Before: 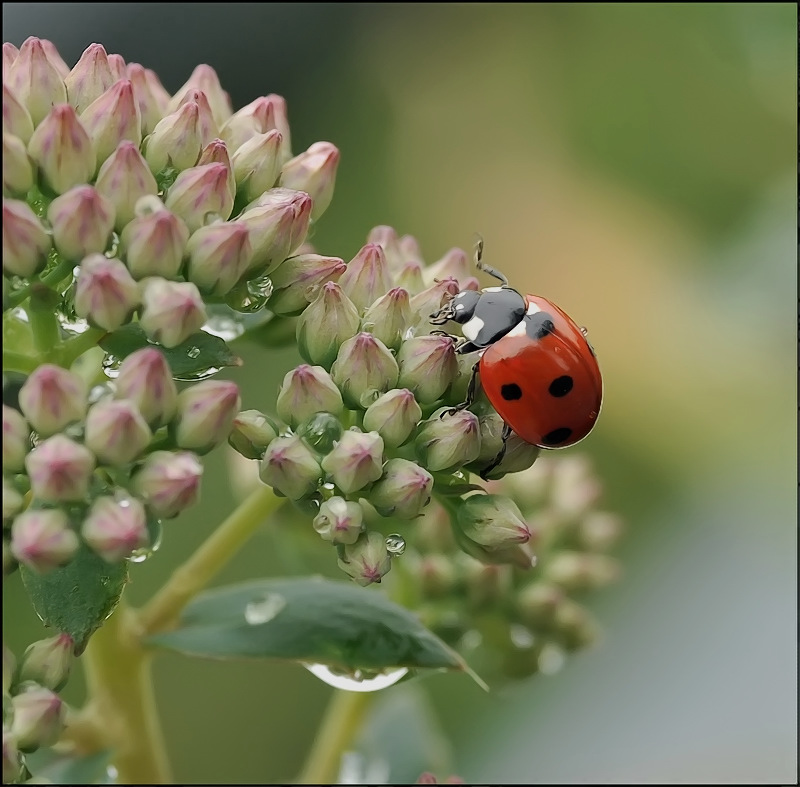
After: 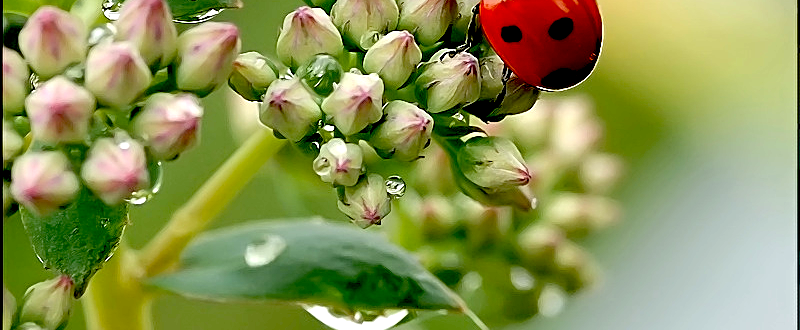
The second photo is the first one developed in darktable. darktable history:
sharpen: on, module defaults
crop: top 45.551%, bottom 12.262%
exposure: black level correction 0.035, exposure 0.9 EV, compensate highlight preservation false
